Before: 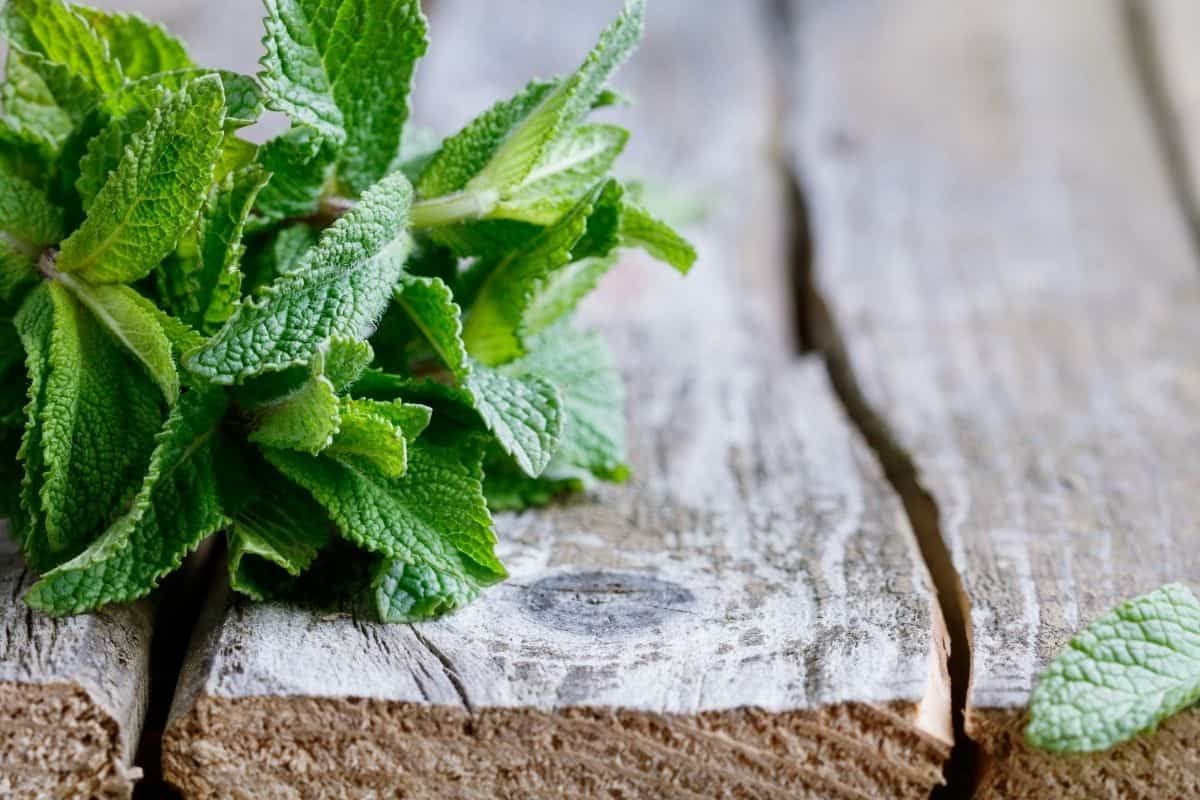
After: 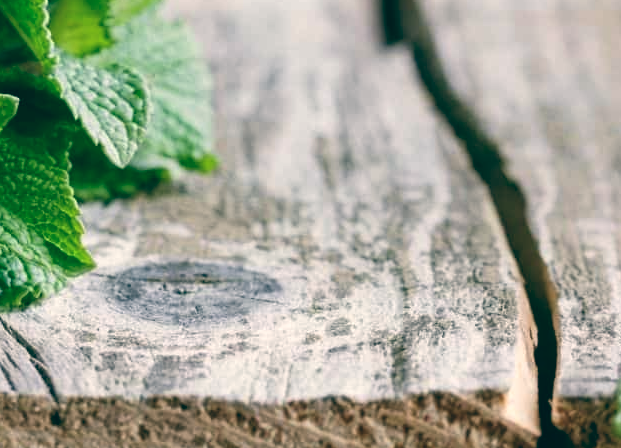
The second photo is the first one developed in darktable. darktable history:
color balance: lift [1.005, 0.99, 1.007, 1.01], gamma [1, 0.979, 1.011, 1.021], gain [0.923, 1.098, 1.025, 0.902], input saturation 90.45%, contrast 7.73%, output saturation 105.91%
crop: left 34.479%, top 38.822%, right 13.718%, bottom 5.172%
